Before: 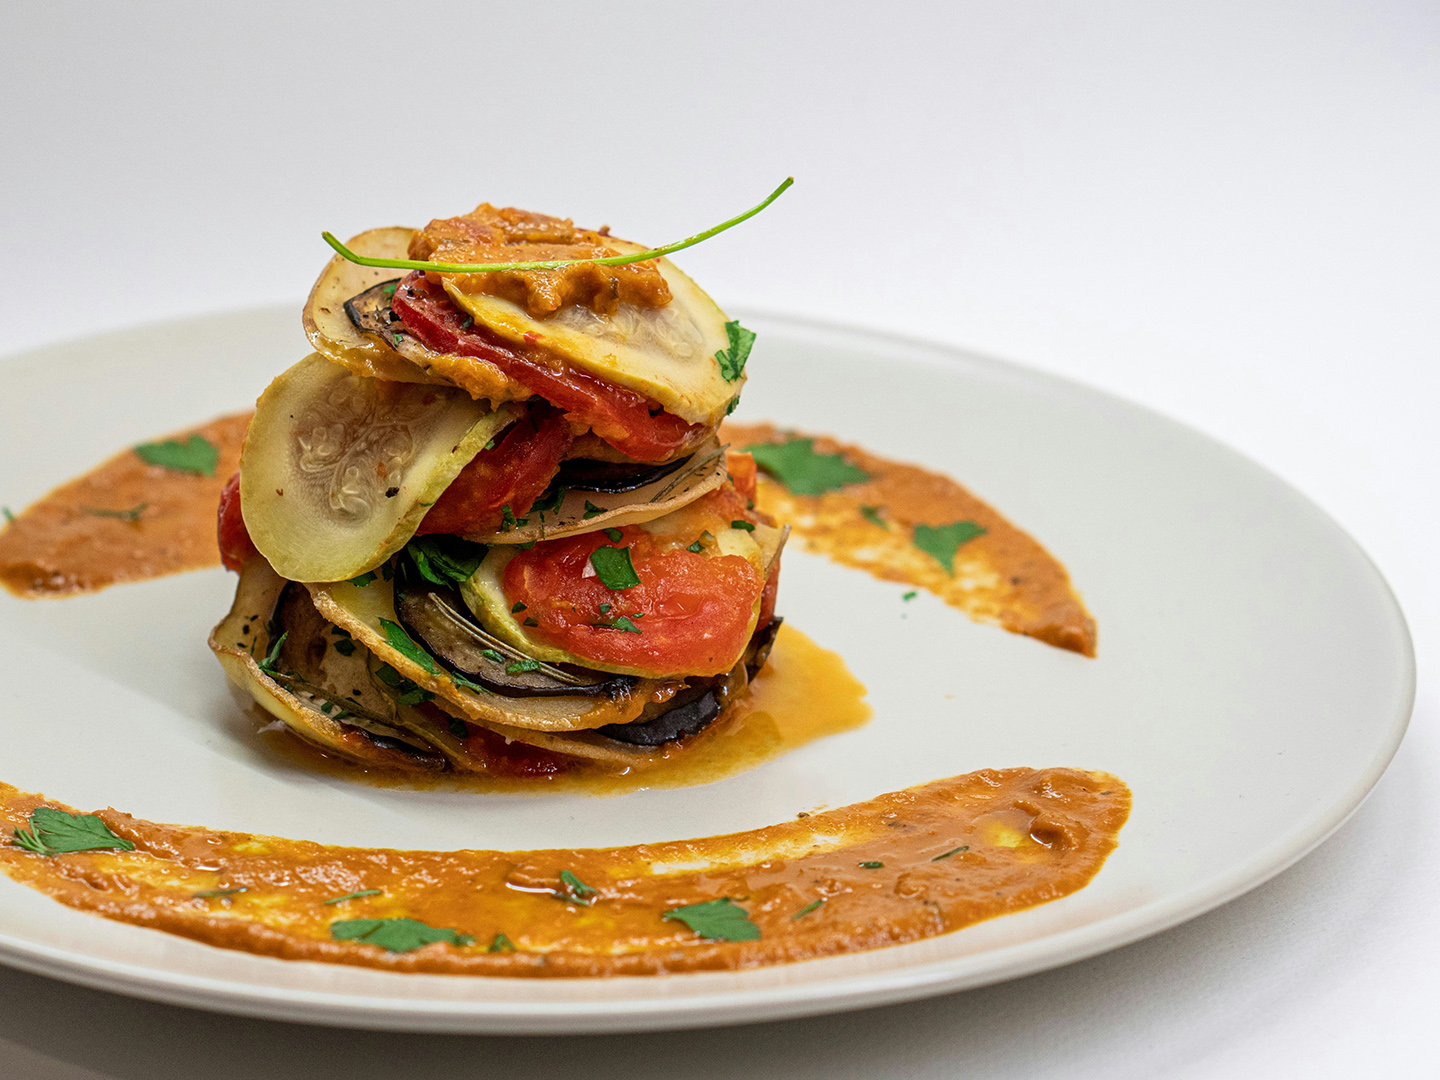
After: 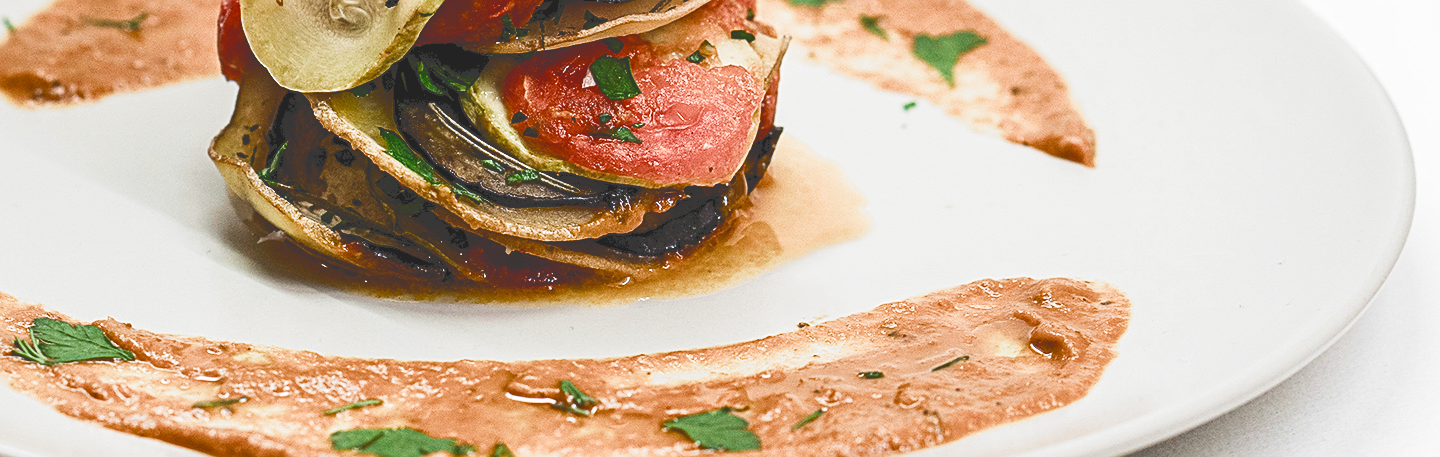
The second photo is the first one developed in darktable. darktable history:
tone curve: curves: ch0 [(0, 0) (0.003, 0.224) (0.011, 0.229) (0.025, 0.234) (0.044, 0.242) (0.069, 0.249) (0.1, 0.256) (0.136, 0.265) (0.177, 0.285) (0.224, 0.304) (0.277, 0.337) (0.335, 0.385) (0.399, 0.435) (0.468, 0.507) (0.543, 0.59) (0.623, 0.674) (0.709, 0.763) (0.801, 0.852) (0.898, 0.931) (1, 1)], color space Lab, independent channels, preserve colors none
sharpen: on, module defaults
crop: top 45.4%, bottom 12.281%
filmic rgb: black relative exposure -6.37 EV, white relative exposure 2.43 EV, threshold 2.97 EV, target white luminance 99.934%, hardness 5.25, latitude 0.969%, contrast 1.436, highlights saturation mix 2.85%, color science v5 (2021), contrast in shadows safe, contrast in highlights safe, enable highlight reconstruction true
